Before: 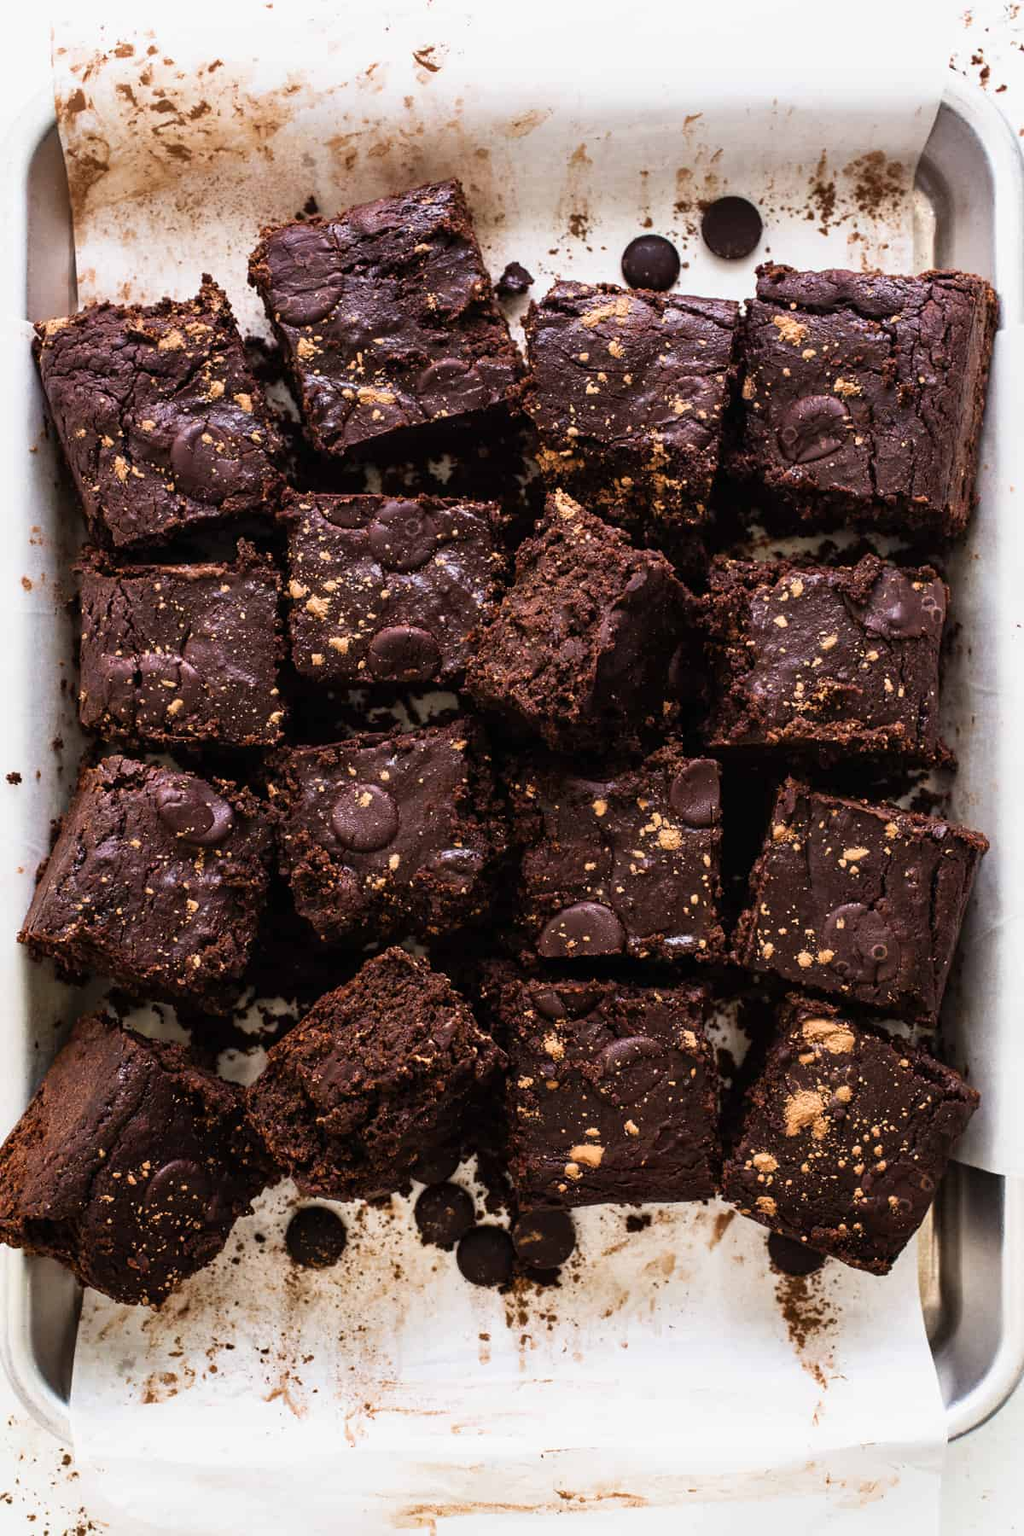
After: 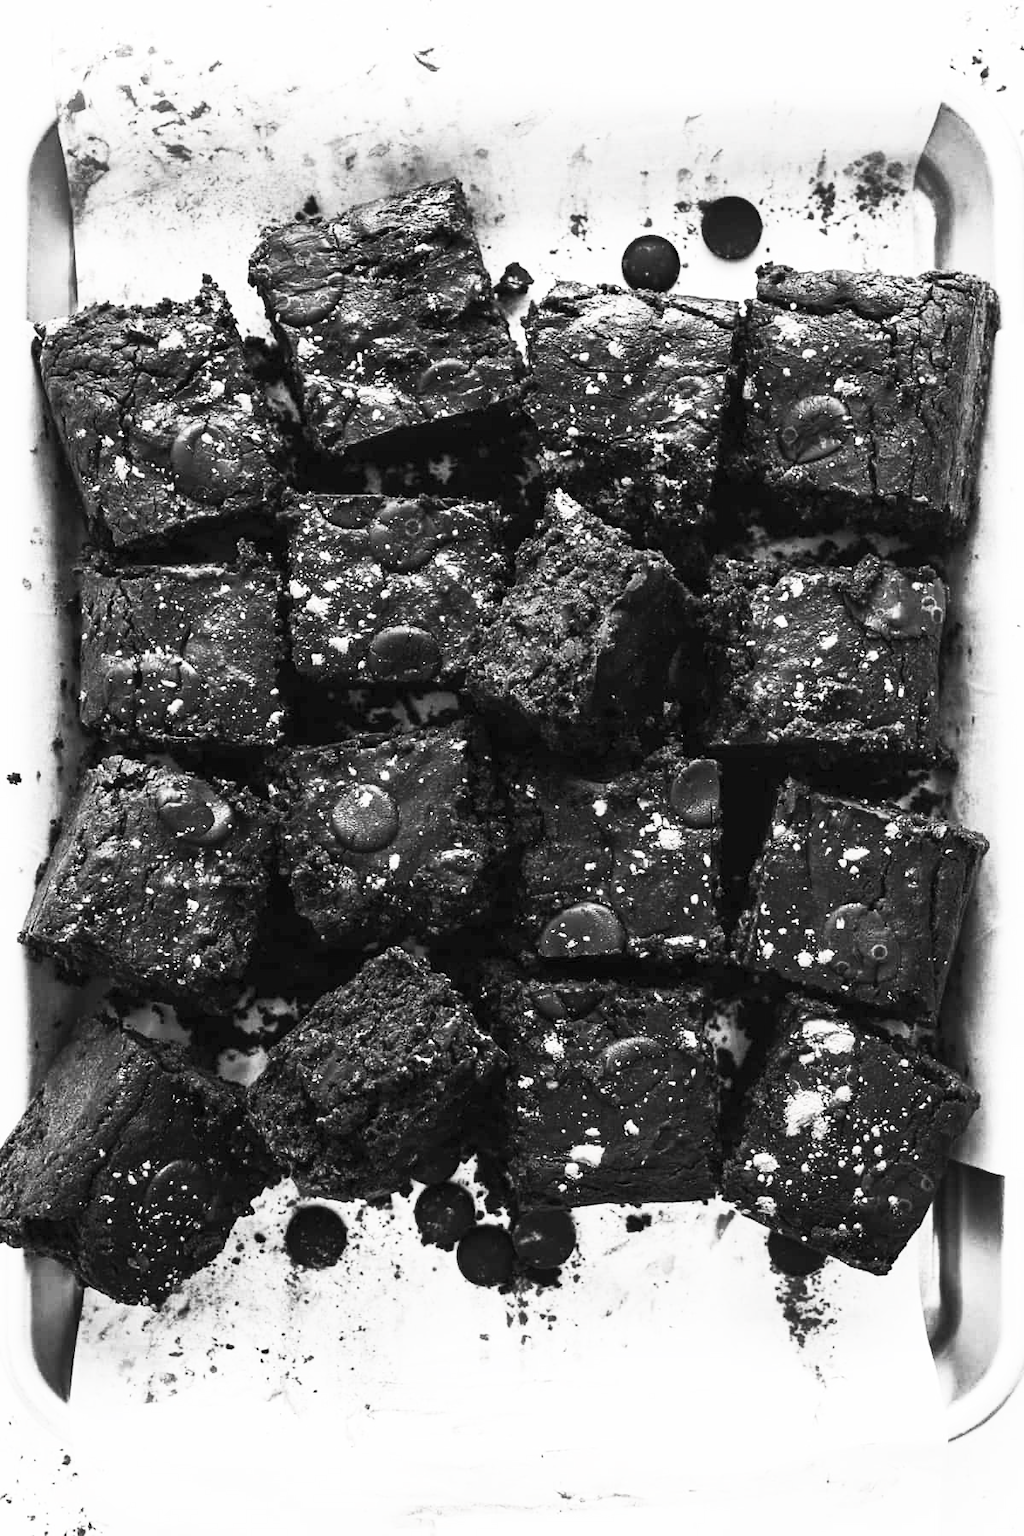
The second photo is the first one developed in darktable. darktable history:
contrast brightness saturation: contrast 0.54, brightness 0.485, saturation -0.986
